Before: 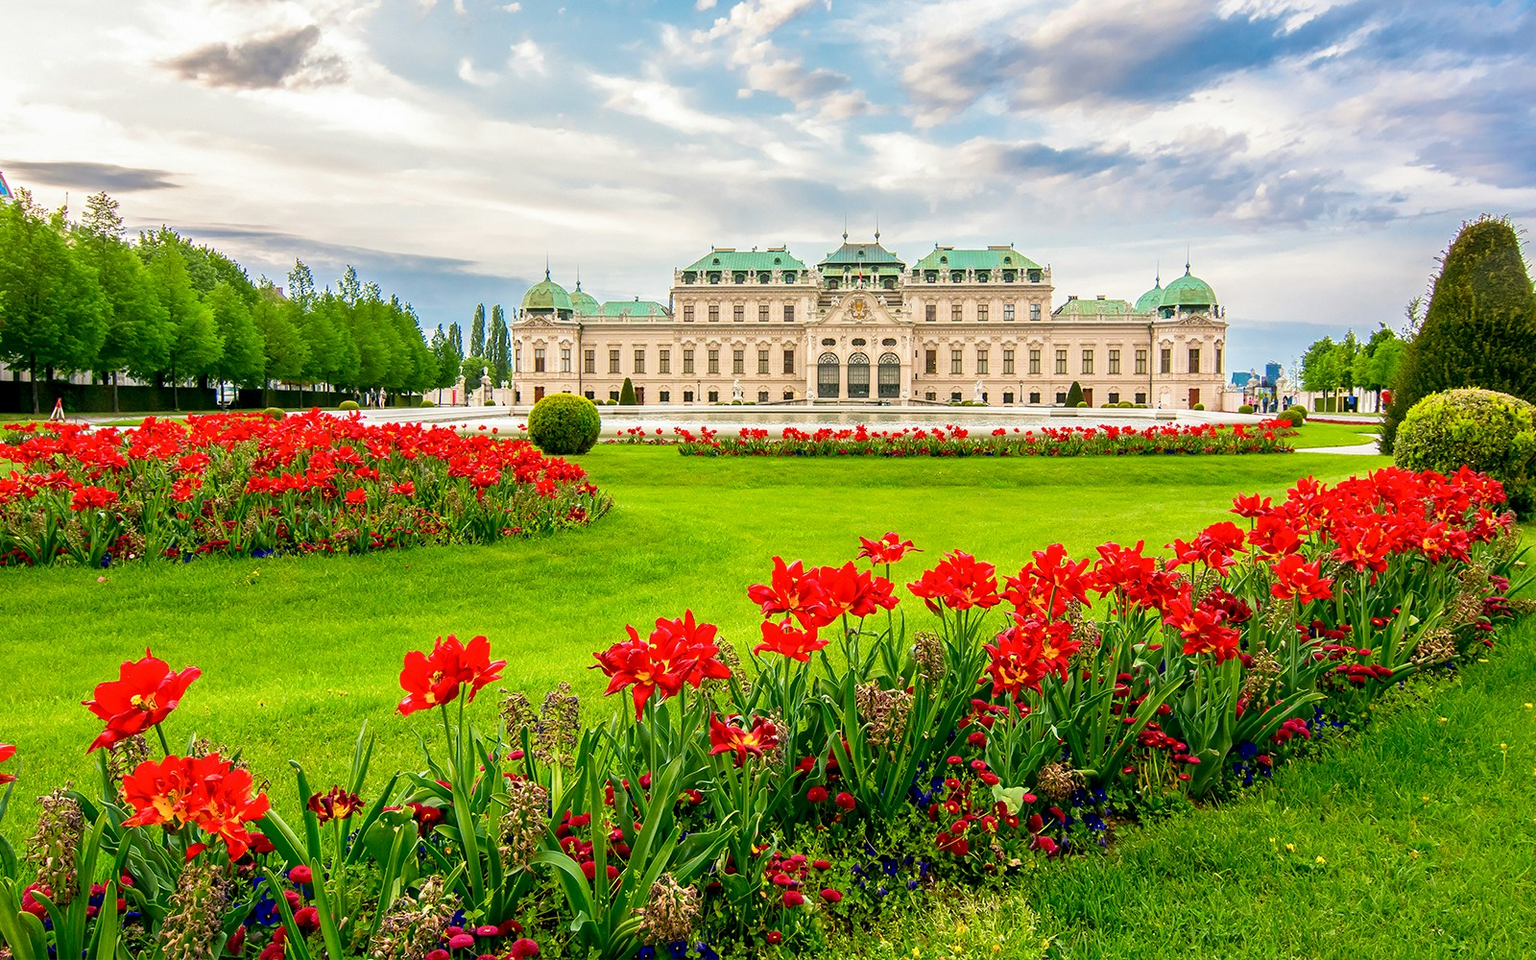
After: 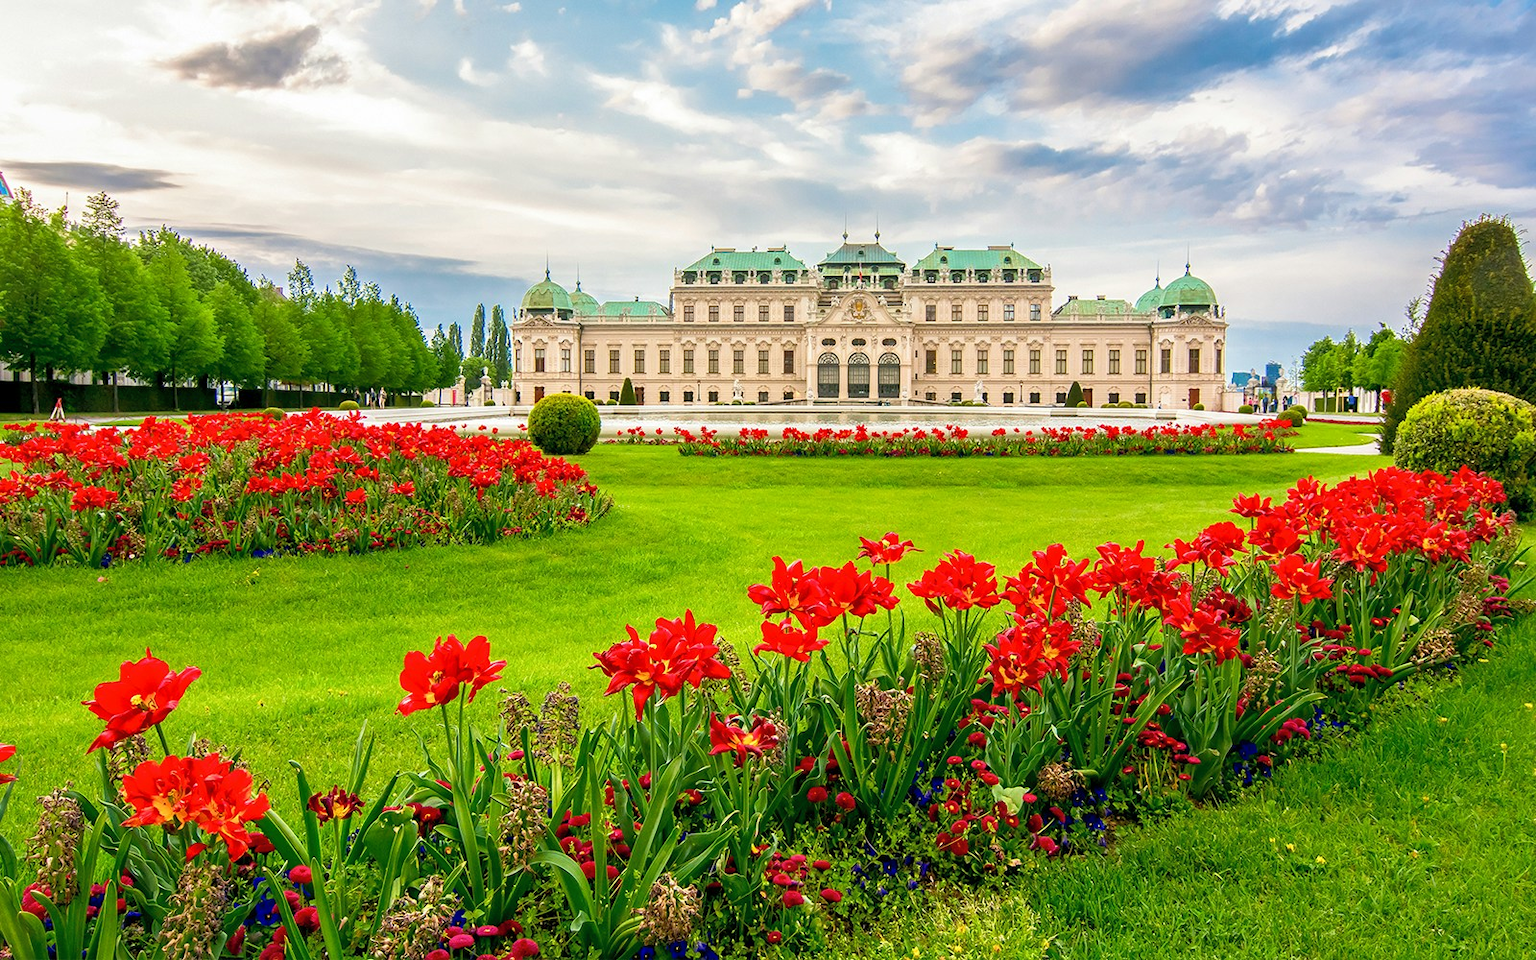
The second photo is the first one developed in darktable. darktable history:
shadows and highlights: shadows 43.1, highlights 6.67
